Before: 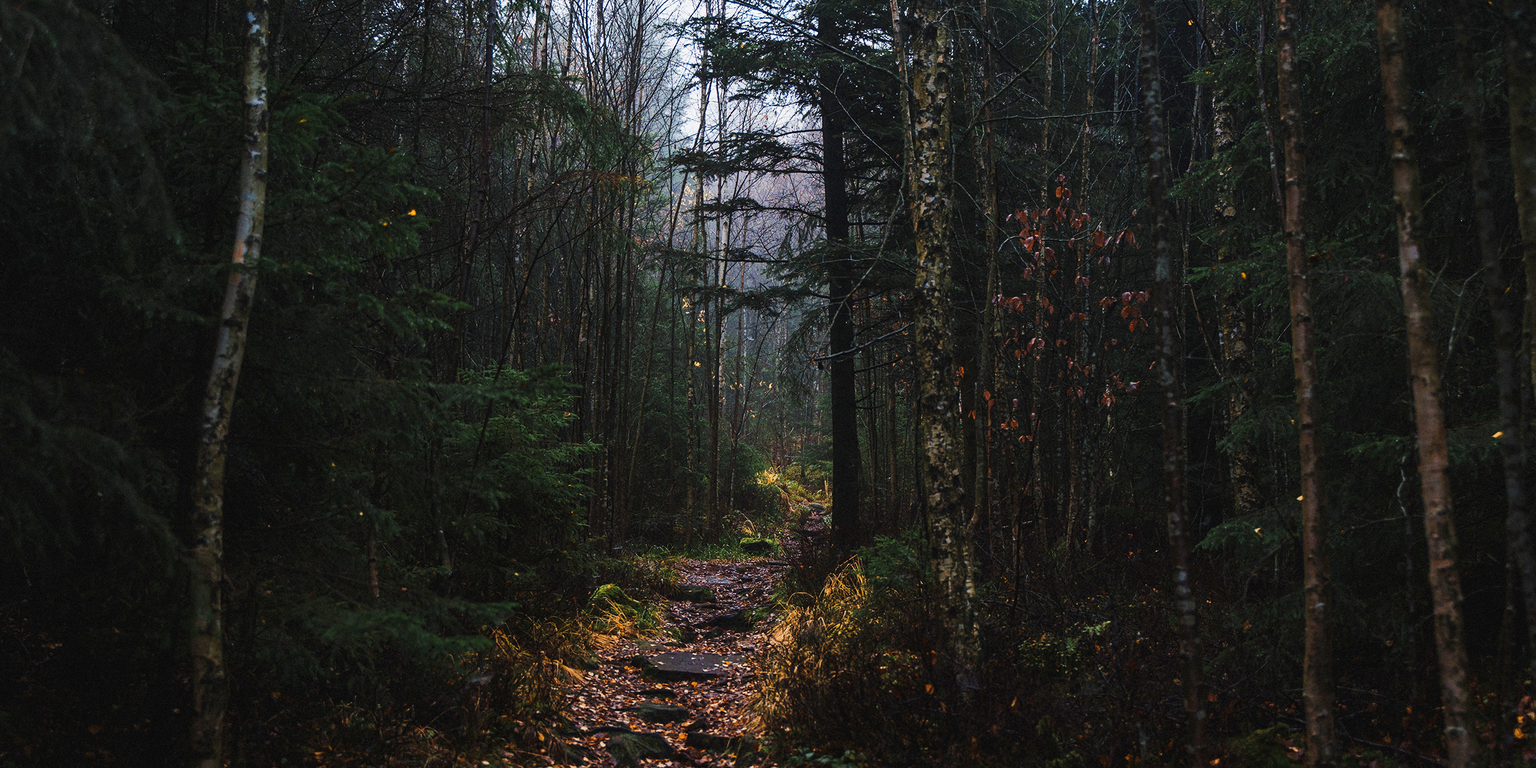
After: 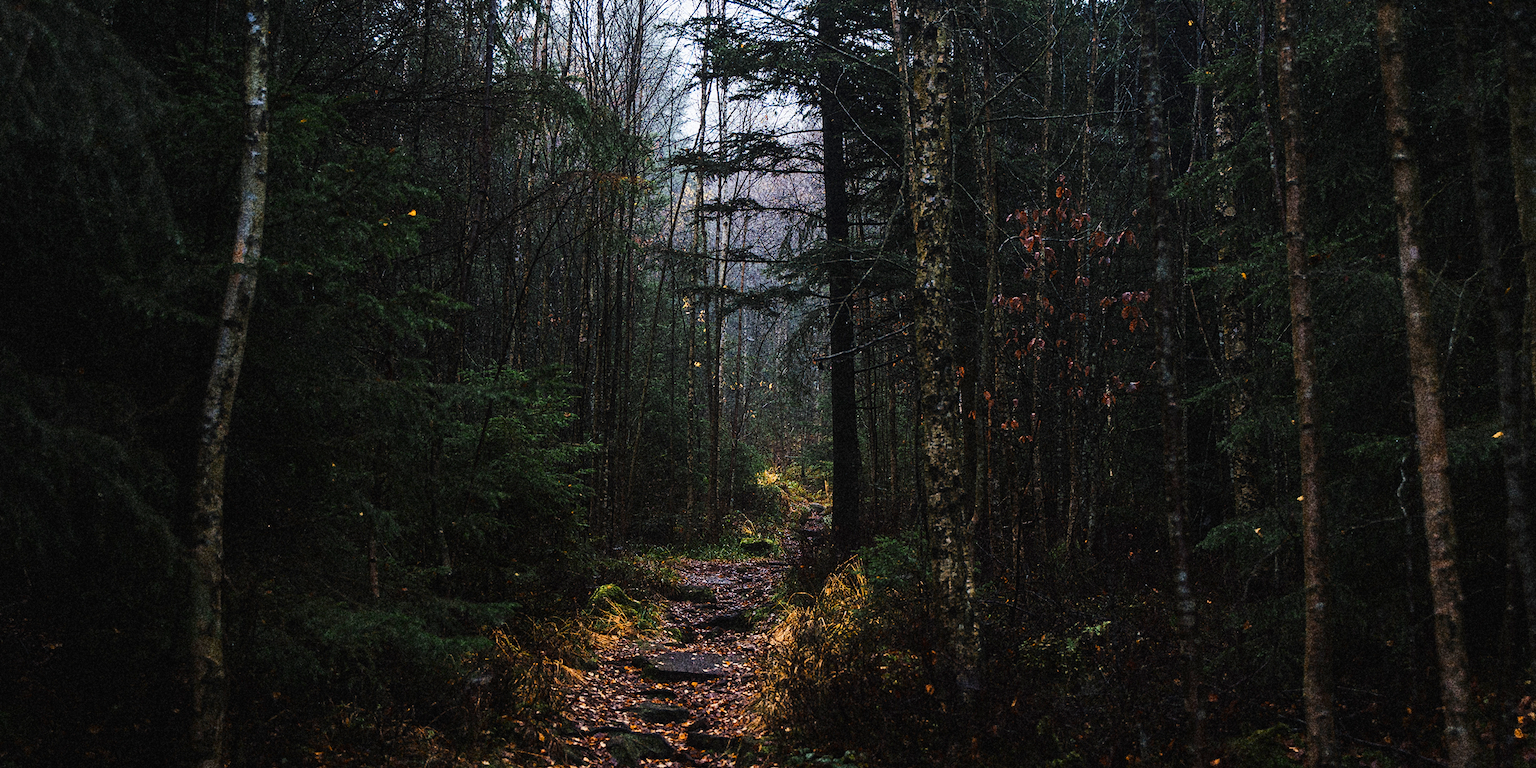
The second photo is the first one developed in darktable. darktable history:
grain: coarseness 30.02 ISO, strength 100%
rgb curve: curves: ch0 [(0, 0) (0.078, 0.051) (0.929, 0.956) (1, 1)], compensate middle gray true
